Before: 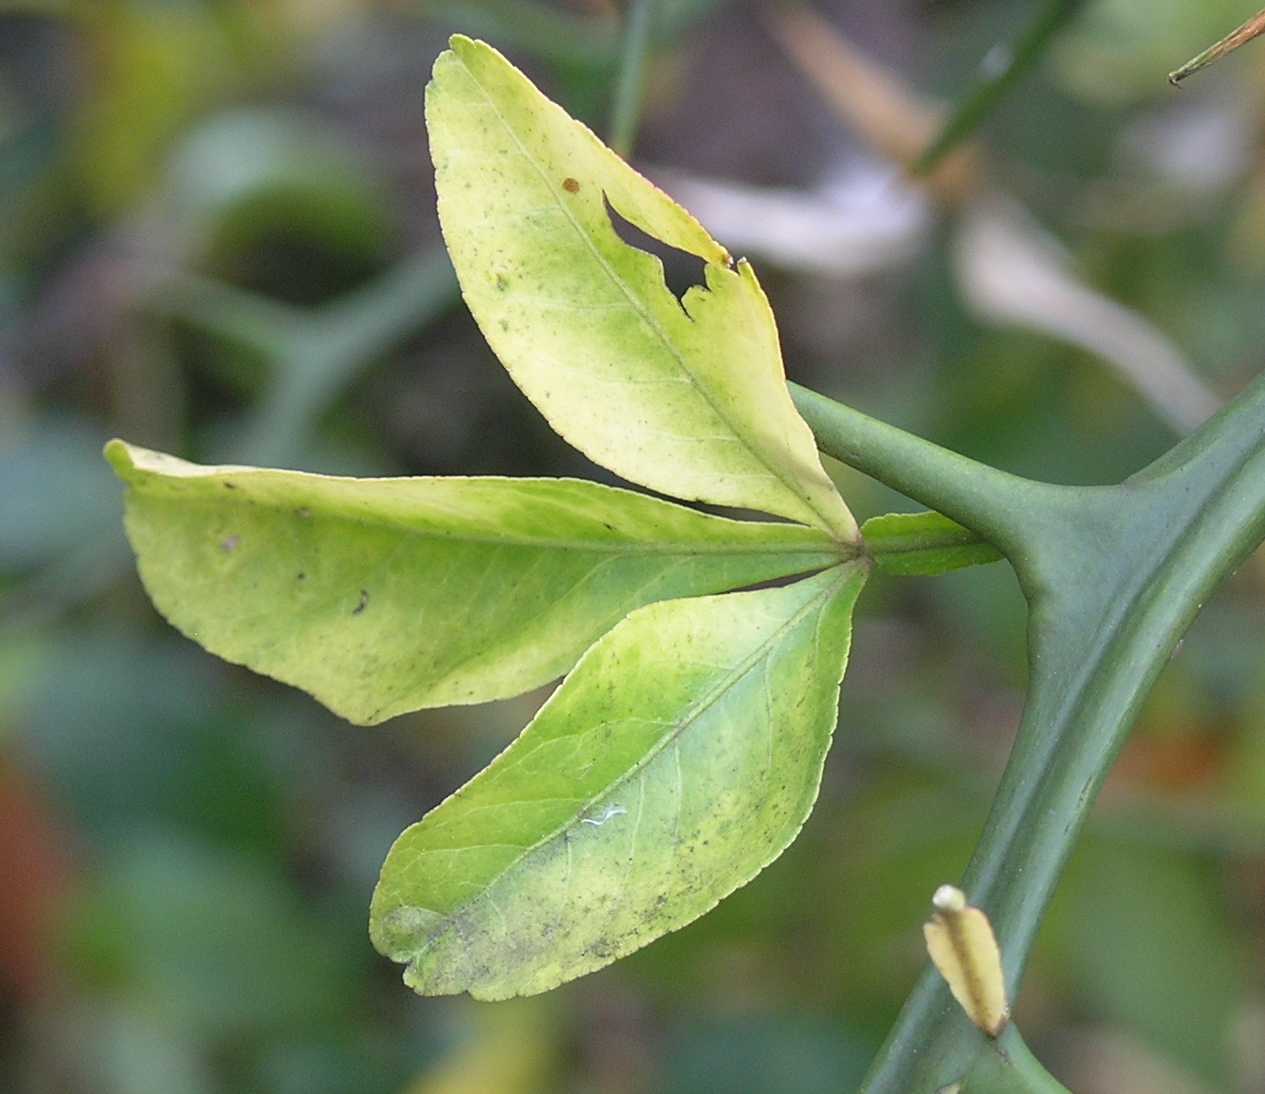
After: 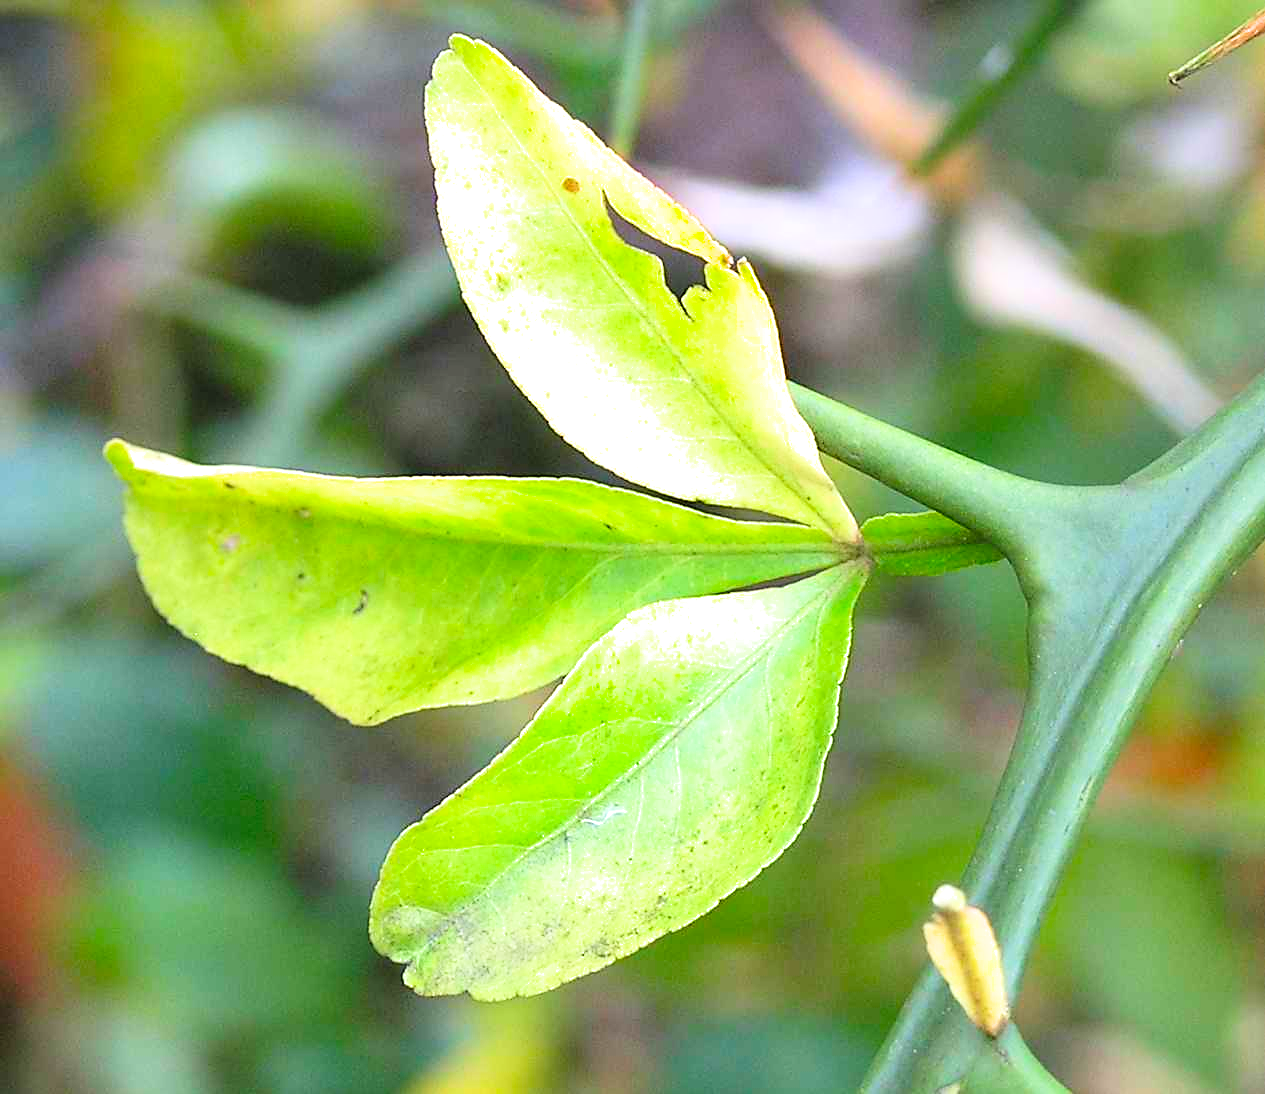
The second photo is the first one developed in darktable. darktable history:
exposure: black level correction -0.001, exposure 0.905 EV, compensate exposure bias true, compensate highlight preservation false
filmic rgb: middle gray luminance 21.48%, black relative exposure -14.03 EV, white relative exposure 2.96 EV, target black luminance 0%, hardness 8.82, latitude 60.39%, contrast 1.212, highlights saturation mix 6.3%, shadows ↔ highlights balance 42.1%
sharpen: radius 1.827, amount 0.401, threshold 1.282
contrast brightness saturation: saturation 0.494
